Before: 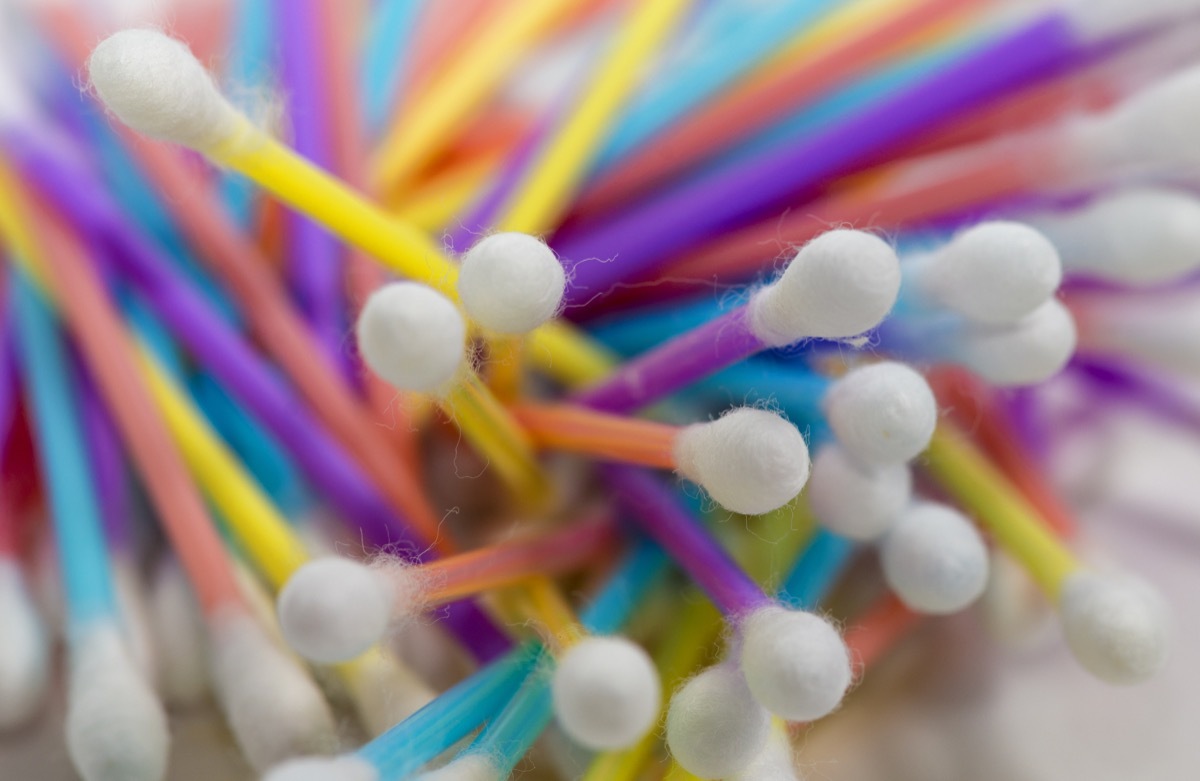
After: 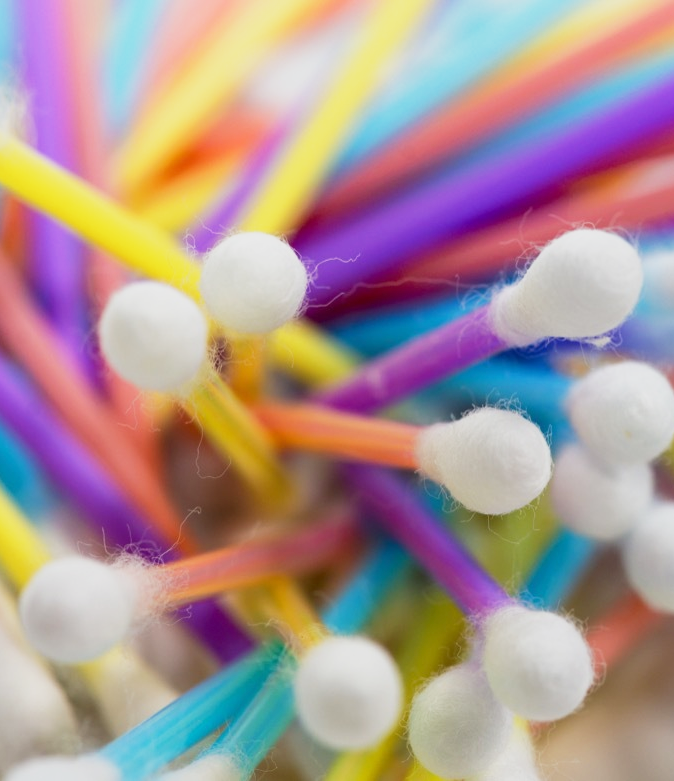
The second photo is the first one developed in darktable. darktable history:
crop: left 21.53%, right 22.3%
base curve: curves: ch0 [(0, 0) (0.088, 0.125) (0.176, 0.251) (0.354, 0.501) (0.613, 0.749) (1, 0.877)], preserve colors none
